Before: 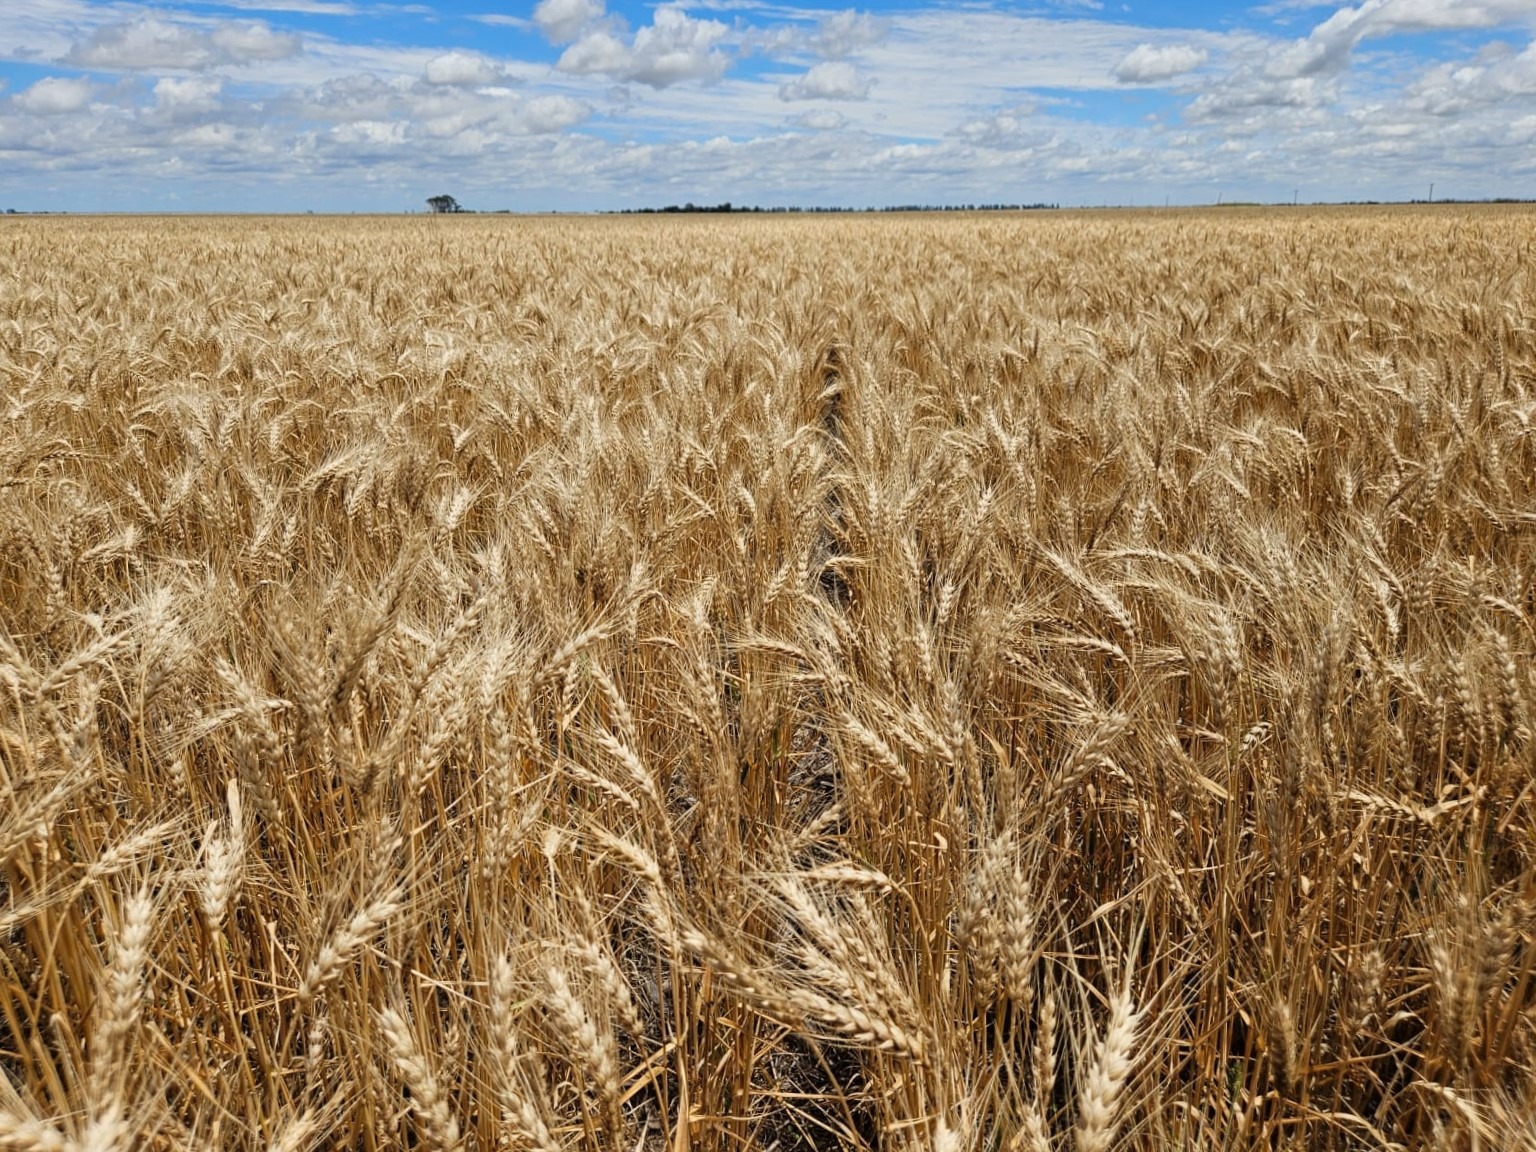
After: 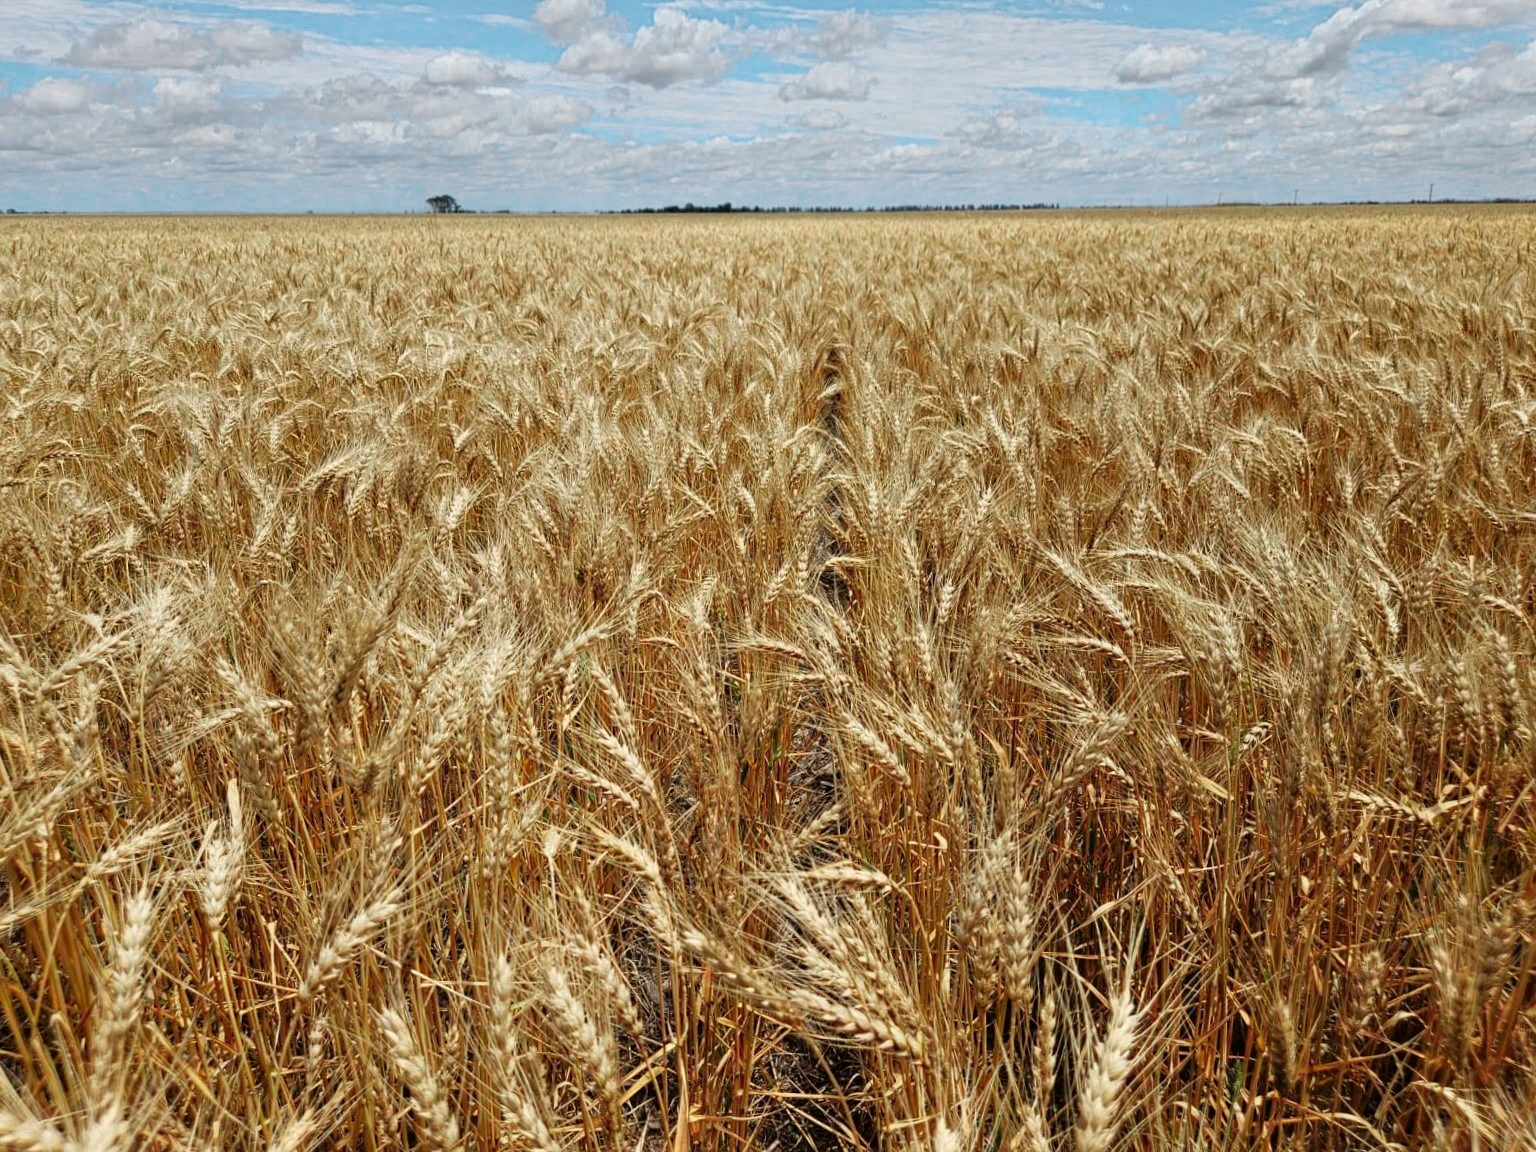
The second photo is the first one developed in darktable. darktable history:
base curve: curves: ch0 [(0, 0) (0.303, 0.277) (1, 1)]
color zones: curves: ch0 [(0, 0.533) (0.126, 0.533) (0.234, 0.533) (0.368, 0.357) (0.5, 0.5) (0.625, 0.5) (0.74, 0.637) (0.875, 0.5)]; ch1 [(0.004, 0.708) (0.129, 0.662) (0.25, 0.5) (0.375, 0.331) (0.496, 0.396) (0.625, 0.649) (0.739, 0.26) (0.875, 0.5) (1, 0.478)]; ch2 [(0, 0.409) (0.132, 0.403) (0.236, 0.558) (0.379, 0.448) (0.5, 0.5) (0.625, 0.5) (0.691, 0.39) (0.875, 0.5)]
